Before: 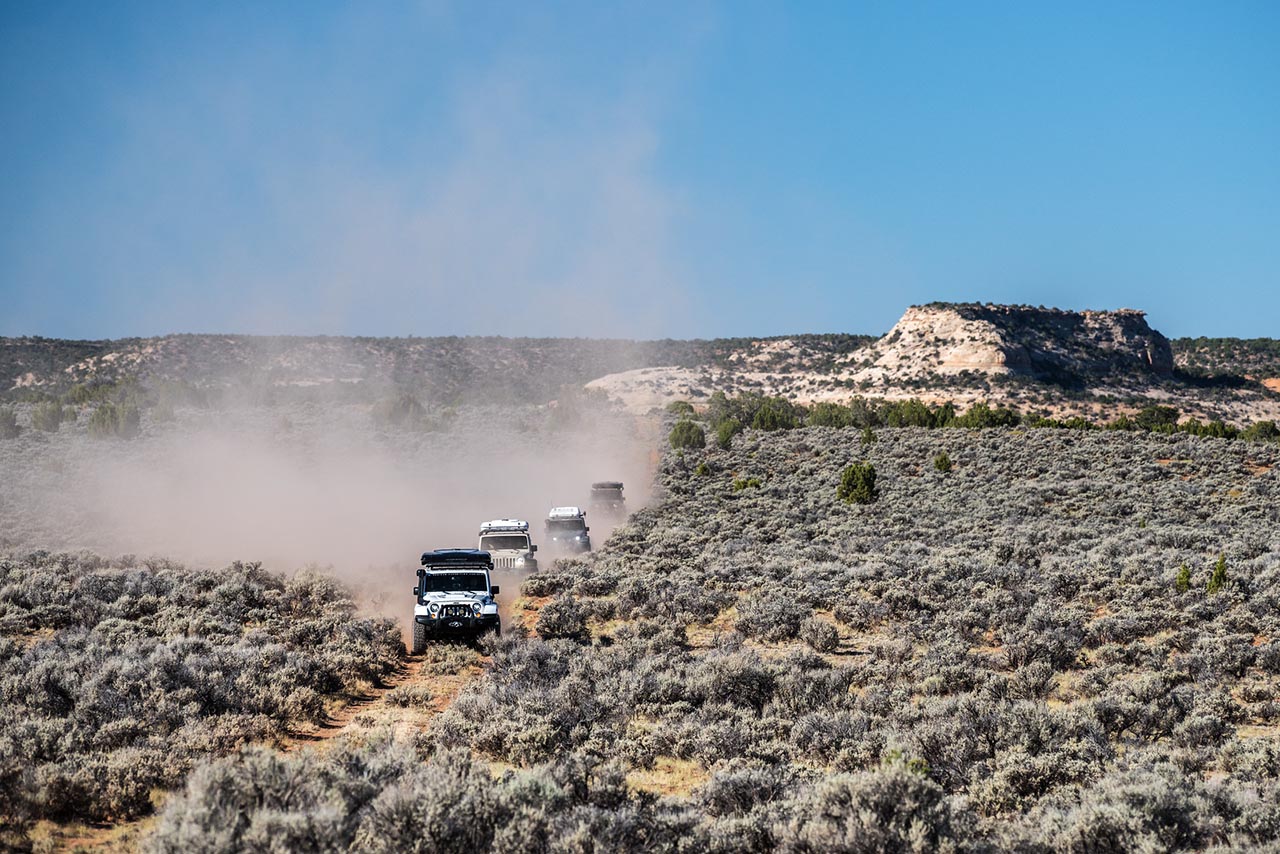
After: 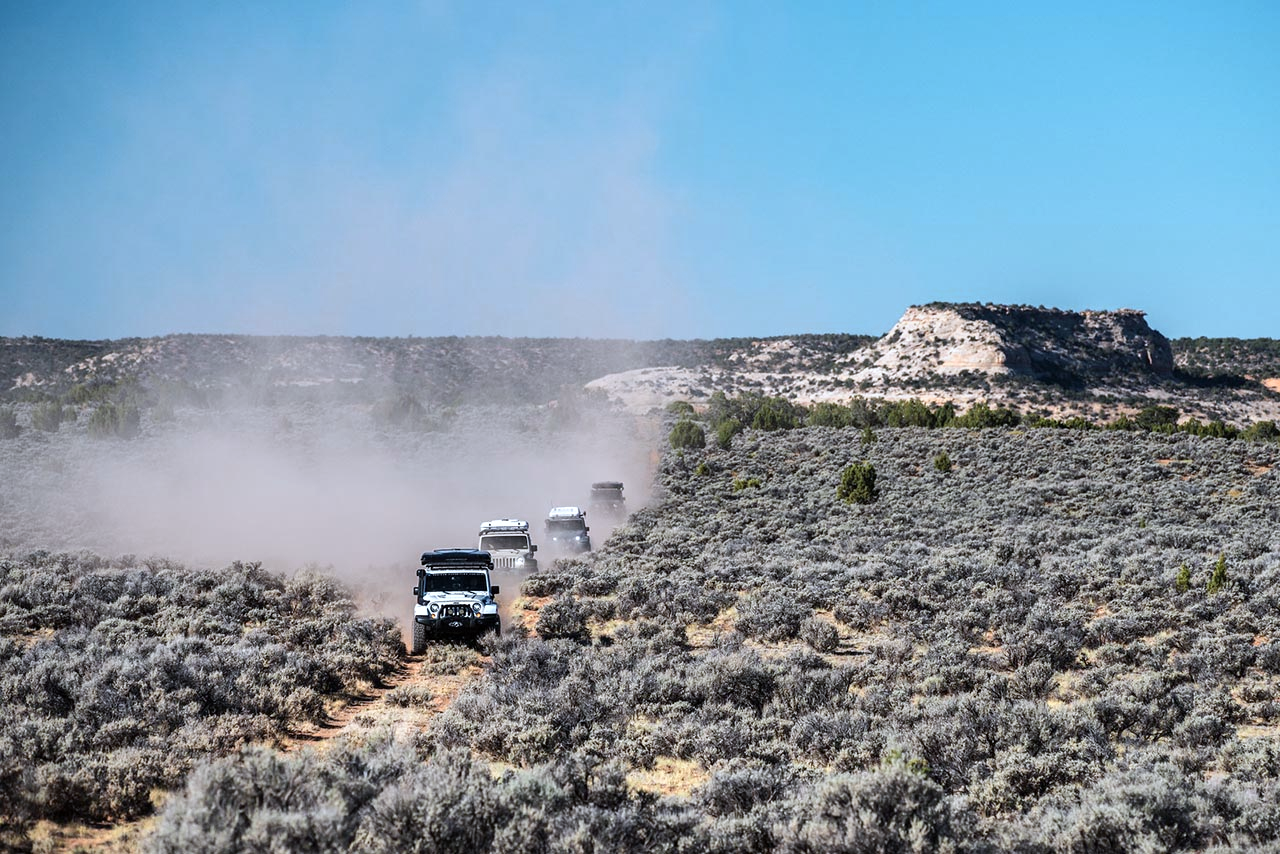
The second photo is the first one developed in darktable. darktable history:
white balance: red 0.954, blue 1.079
color zones: curves: ch0 [(0.018, 0.548) (0.224, 0.64) (0.425, 0.447) (0.675, 0.575) (0.732, 0.579)]; ch1 [(0.066, 0.487) (0.25, 0.5) (0.404, 0.43) (0.75, 0.421) (0.956, 0.421)]; ch2 [(0.044, 0.561) (0.215, 0.465) (0.399, 0.544) (0.465, 0.548) (0.614, 0.447) (0.724, 0.43) (0.882, 0.623) (0.956, 0.632)]
